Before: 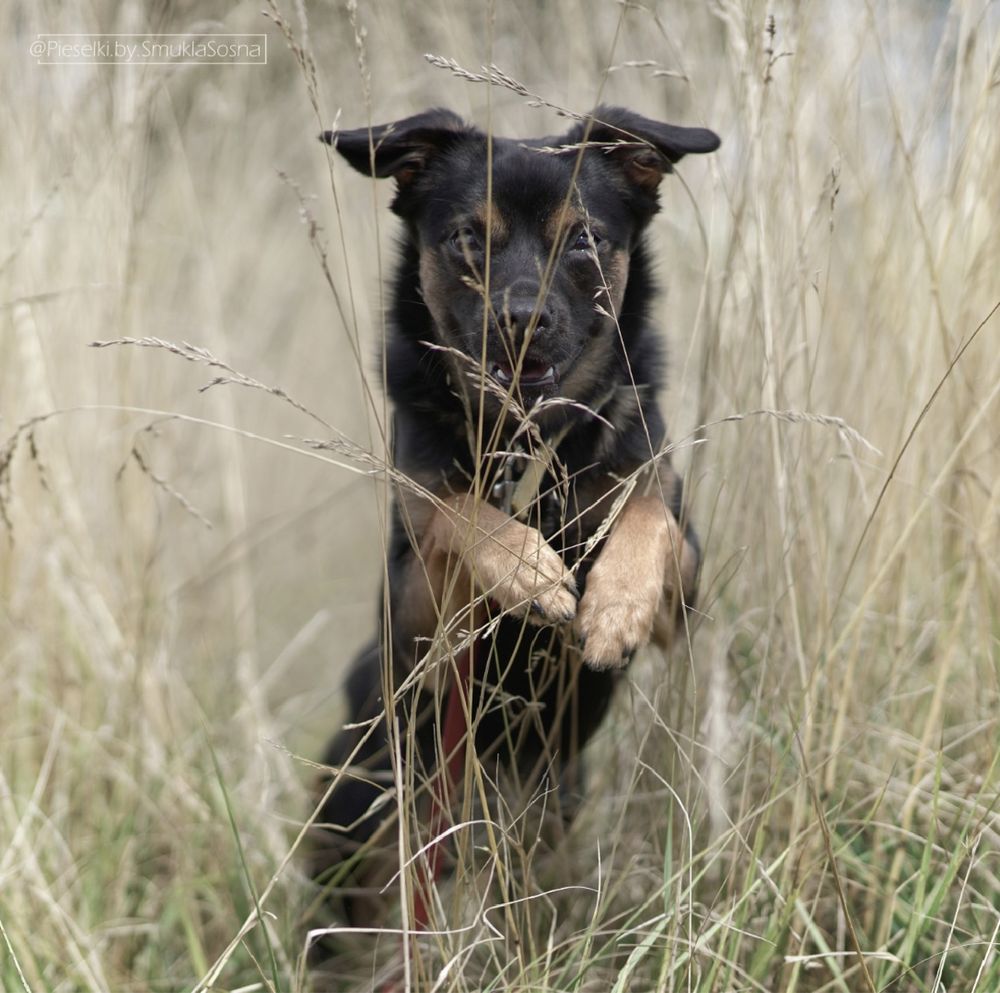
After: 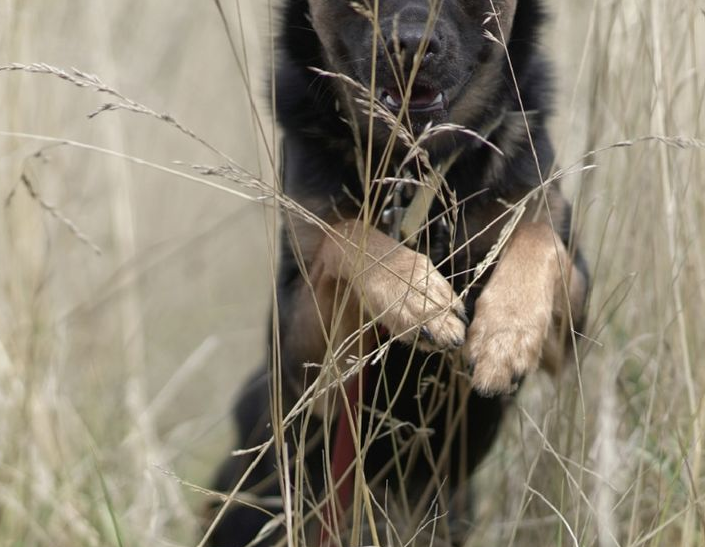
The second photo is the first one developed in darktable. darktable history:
crop: left 11.146%, top 27.62%, right 18.296%, bottom 17.258%
